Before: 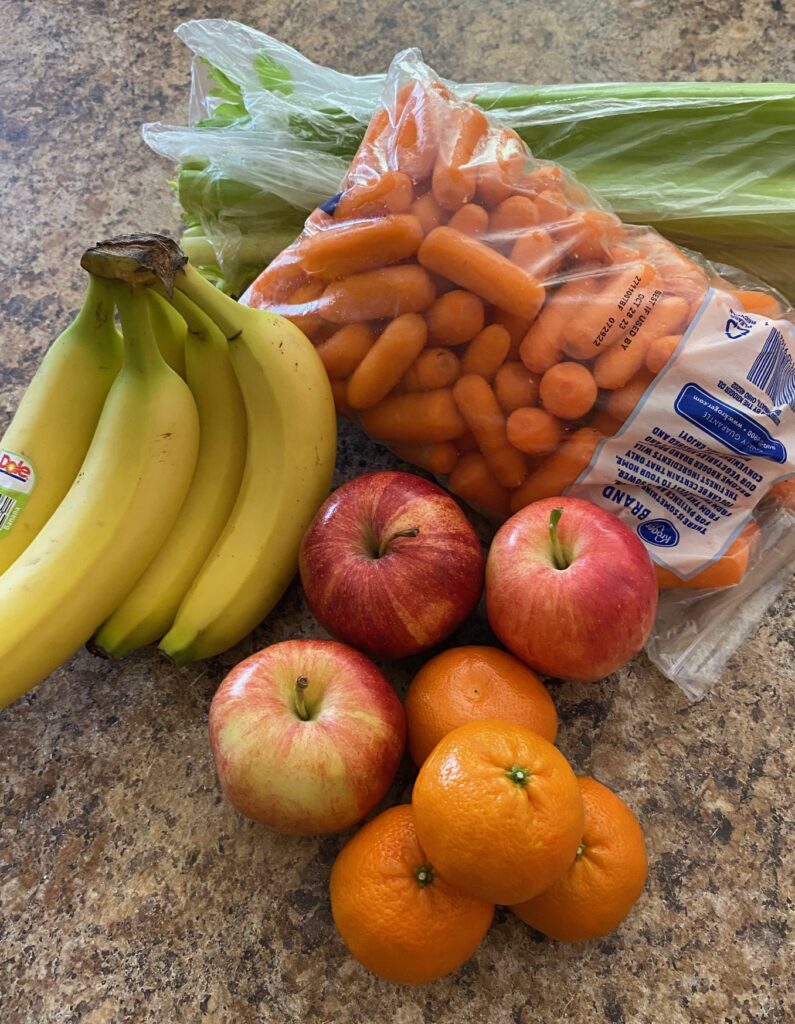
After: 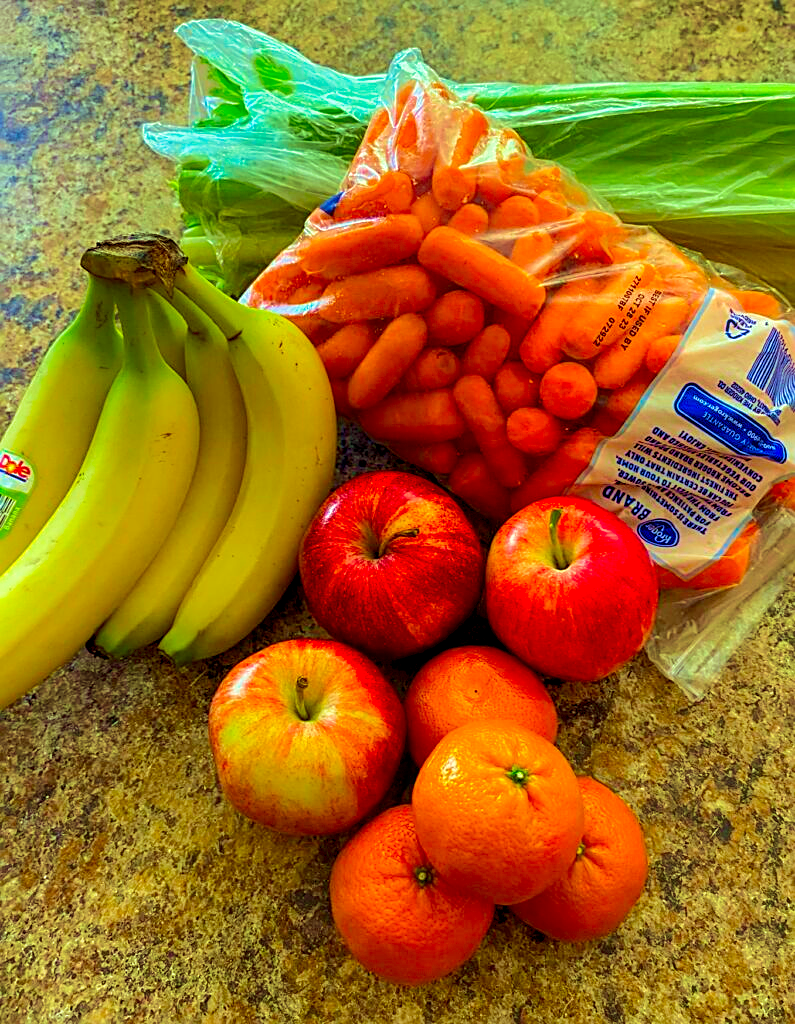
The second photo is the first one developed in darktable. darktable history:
velvia: strength 75%
local contrast: on, module defaults
sharpen: on, module defaults
color balance rgb: perceptual saturation grading › global saturation 30.091%, perceptual brilliance grading › mid-tones 11.073%, perceptual brilliance grading › shadows 15.645%
color correction: highlights a* -11.02, highlights b* 9.82, saturation 1.71
